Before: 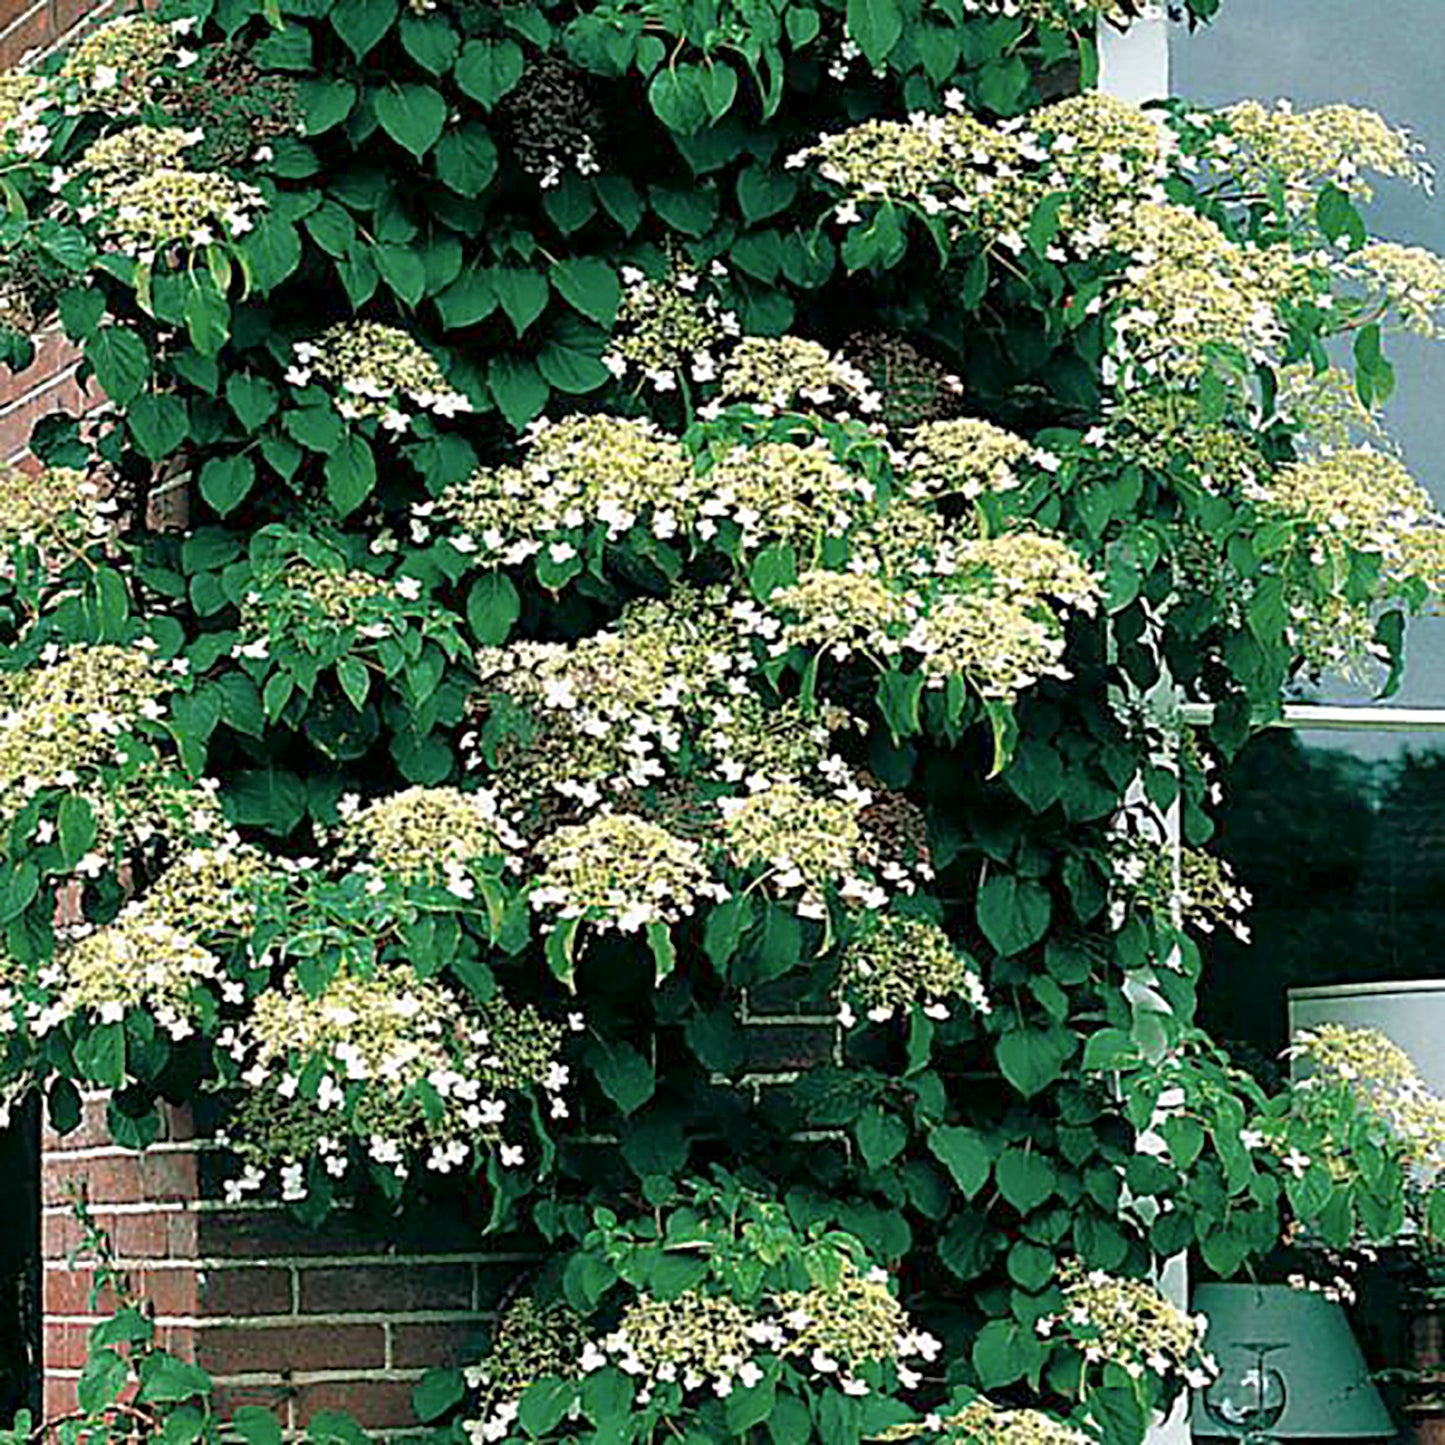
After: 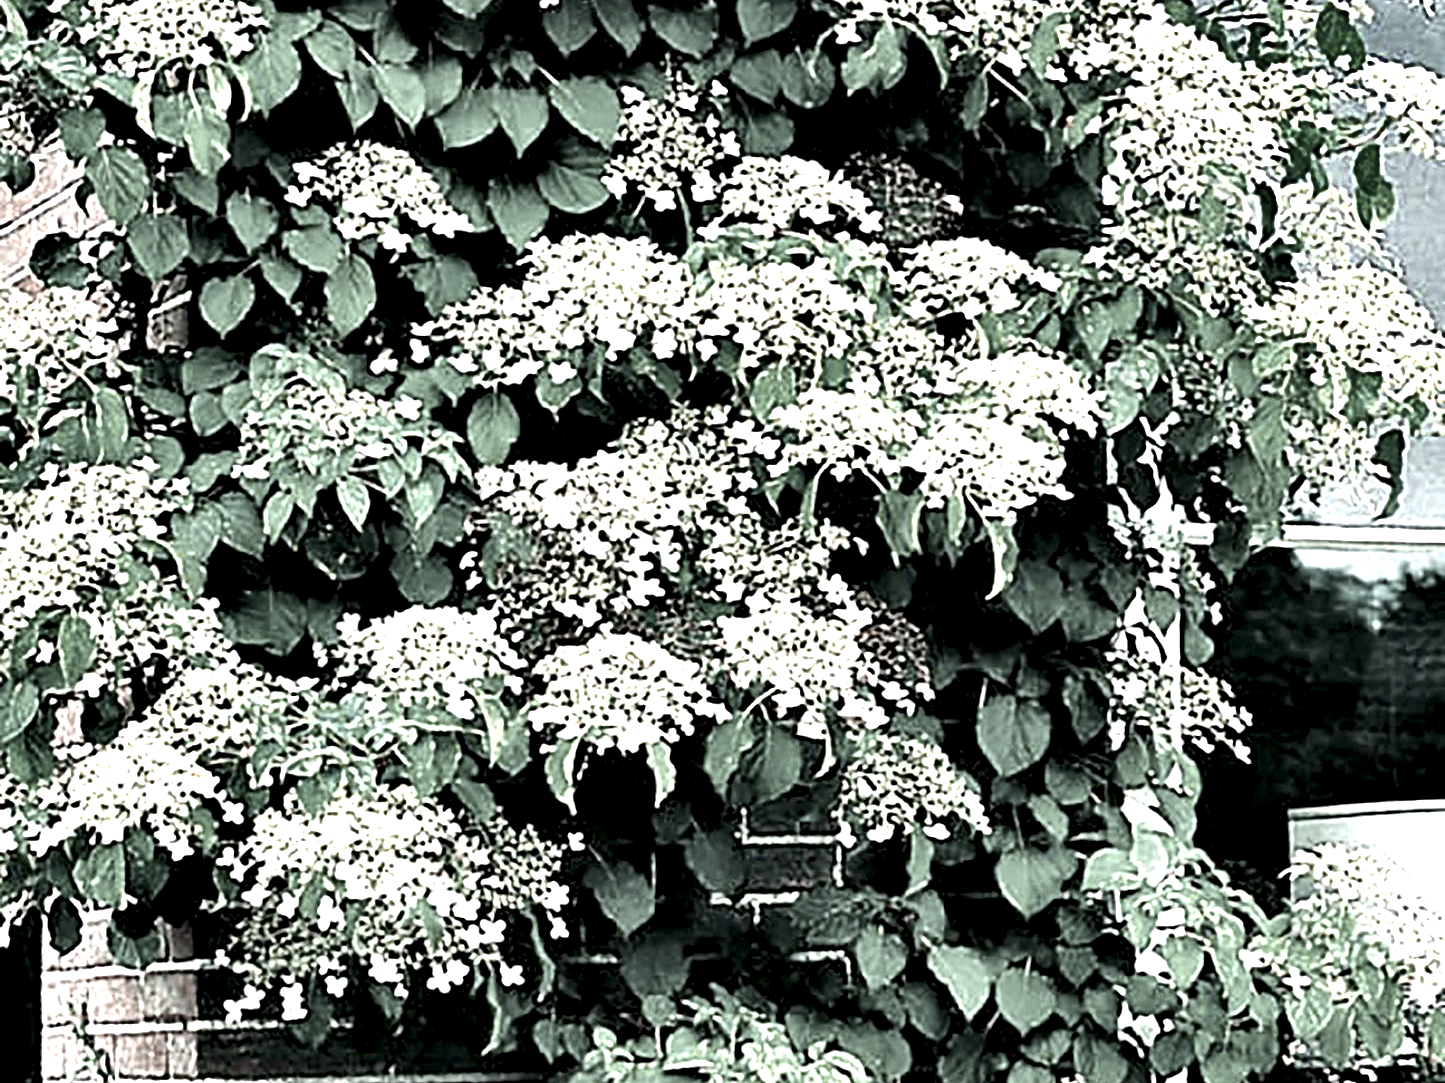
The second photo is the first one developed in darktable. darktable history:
contrast equalizer: octaves 7, y [[0.609, 0.611, 0.615, 0.613, 0.607, 0.603], [0.504, 0.498, 0.496, 0.499, 0.506, 0.516], [0 ×6], [0 ×6], [0 ×6]]
exposure: black level correction 0, exposure 1.2 EV, compensate highlight preservation false
crop and rotate: top 12.517%, bottom 12.528%
shadows and highlights: low approximation 0.01, soften with gaussian
color correction: highlights b* 0.008, saturation 0.276
